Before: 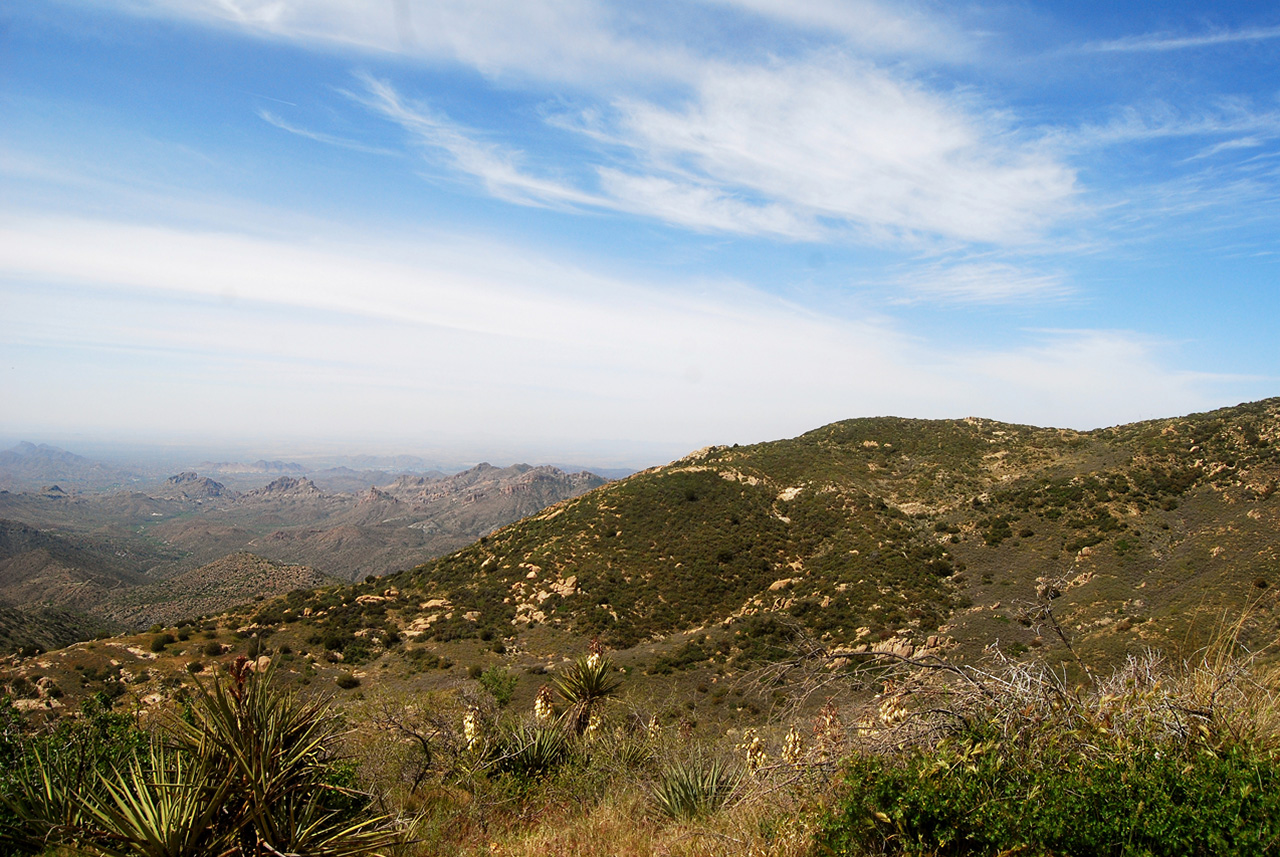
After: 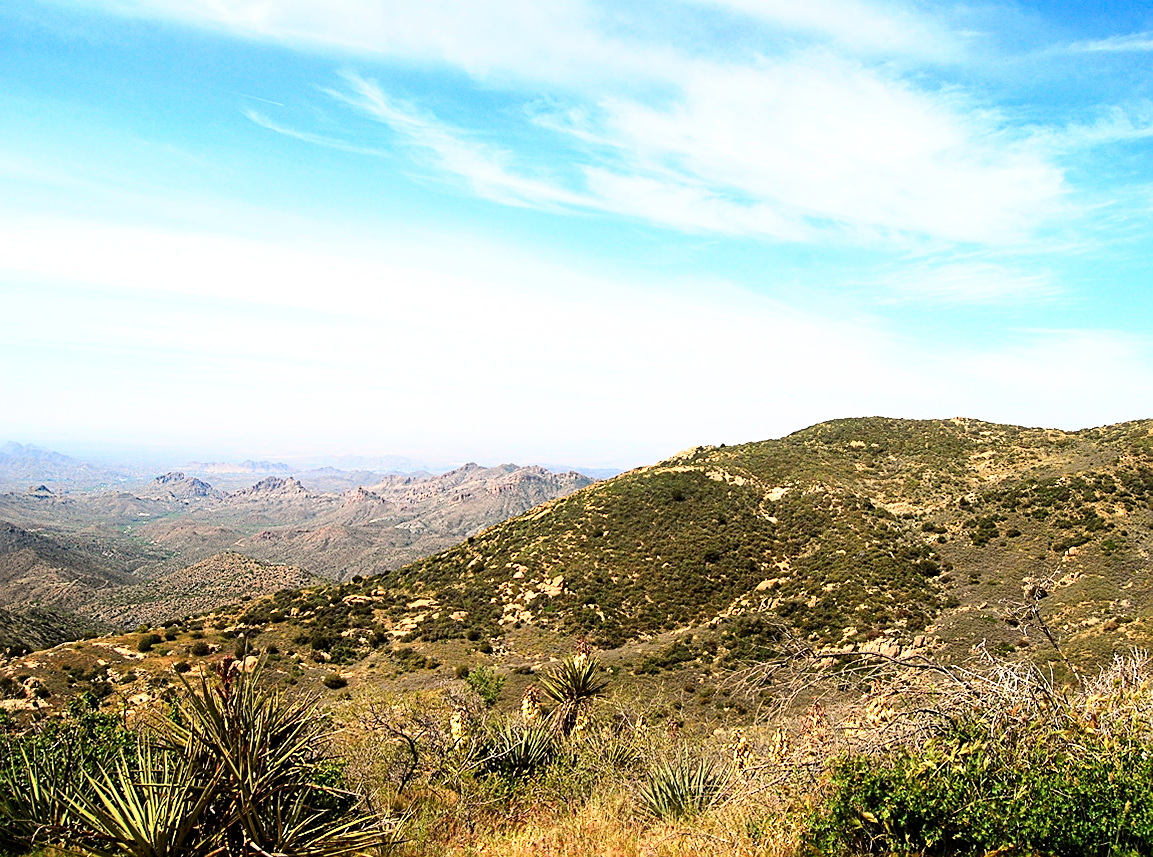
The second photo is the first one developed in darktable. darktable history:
crop and rotate: left 1.088%, right 8.807%
local contrast: highlights 100%, shadows 100%, detail 120%, midtone range 0.2
base curve: curves: ch0 [(0, 0) (0.018, 0.026) (0.143, 0.37) (0.33, 0.731) (0.458, 0.853) (0.735, 0.965) (0.905, 0.986) (1, 1)]
sharpen: on, module defaults
haze removal: compatibility mode true, adaptive false
